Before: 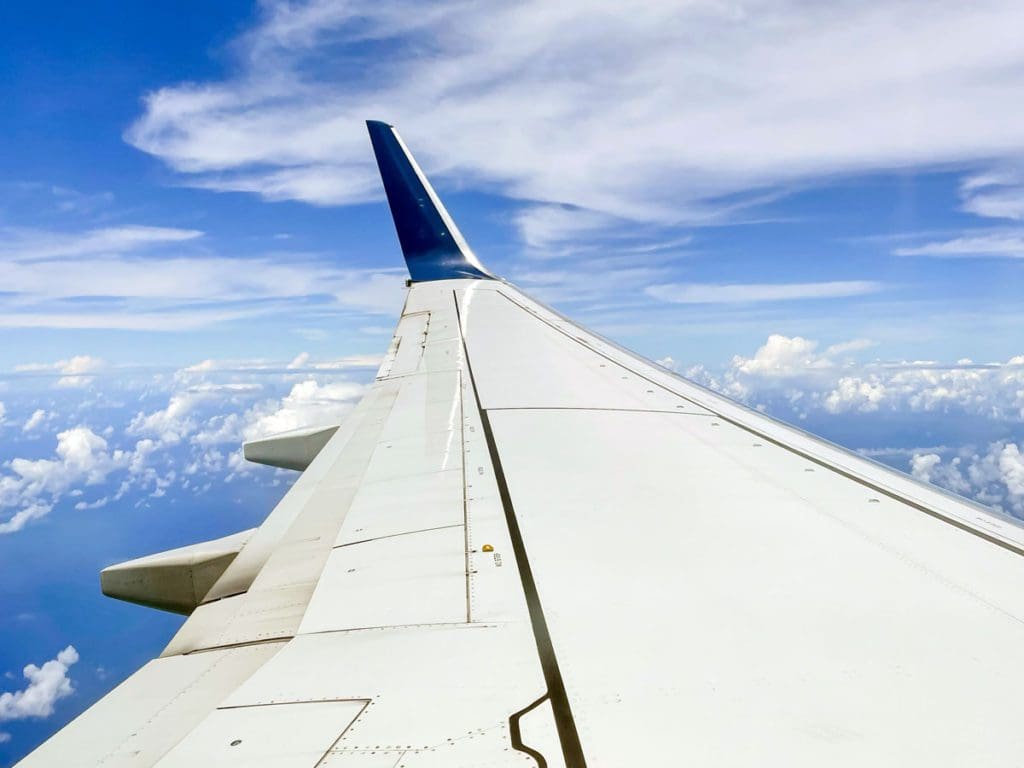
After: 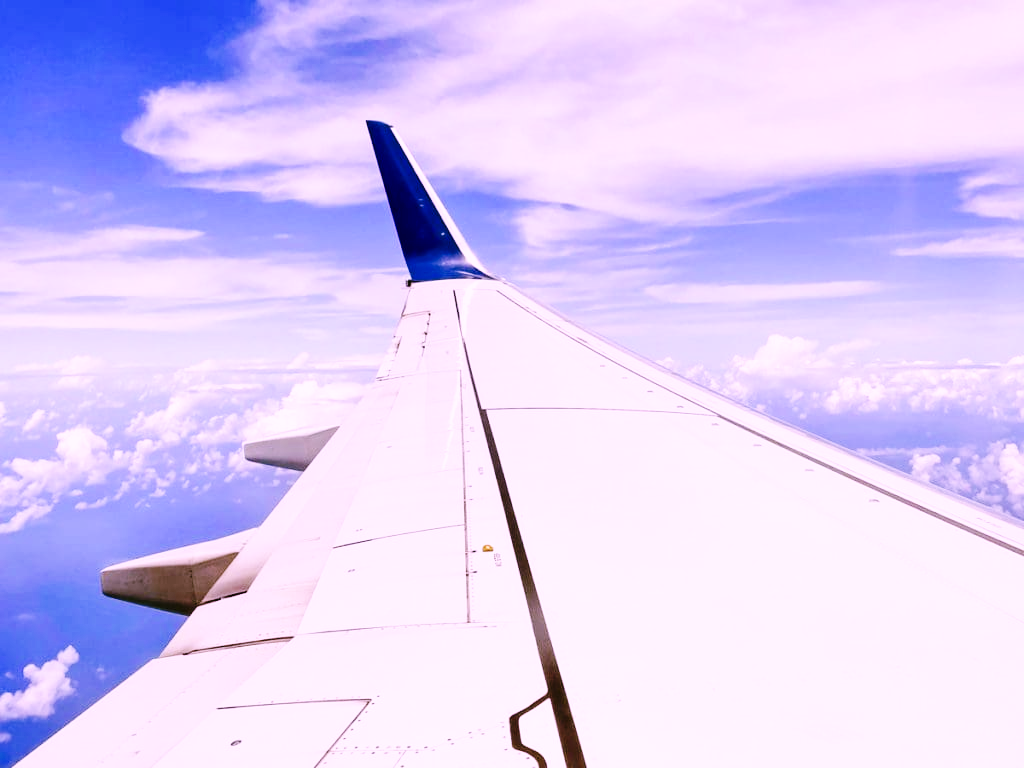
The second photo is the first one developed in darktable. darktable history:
color calibration: output R [1.107, -0.012, -0.003, 0], output B [0, 0, 1.308, 0], illuminant as shot in camera, x 0.358, y 0.373, temperature 4628.91 K, saturation algorithm version 1 (2020)
base curve: curves: ch0 [(0, 0) (0.036, 0.025) (0.121, 0.166) (0.206, 0.329) (0.605, 0.79) (1, 1)], preserve colors none
